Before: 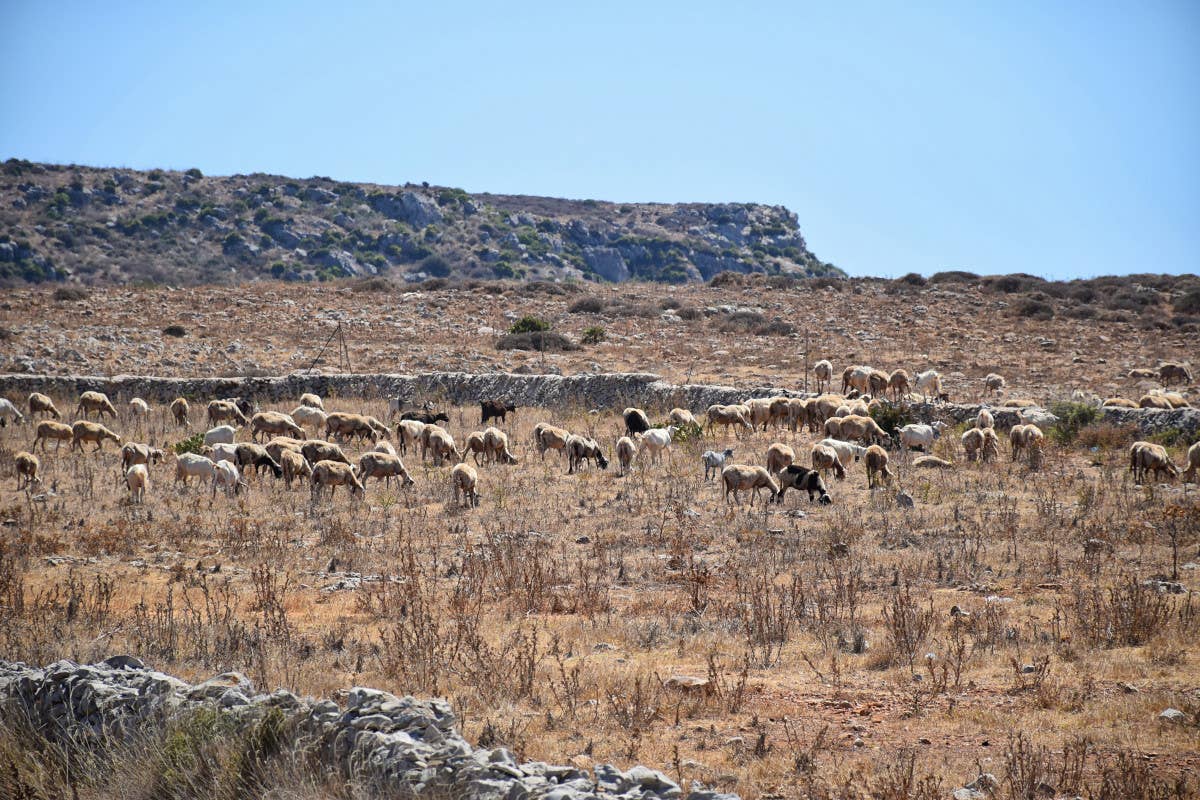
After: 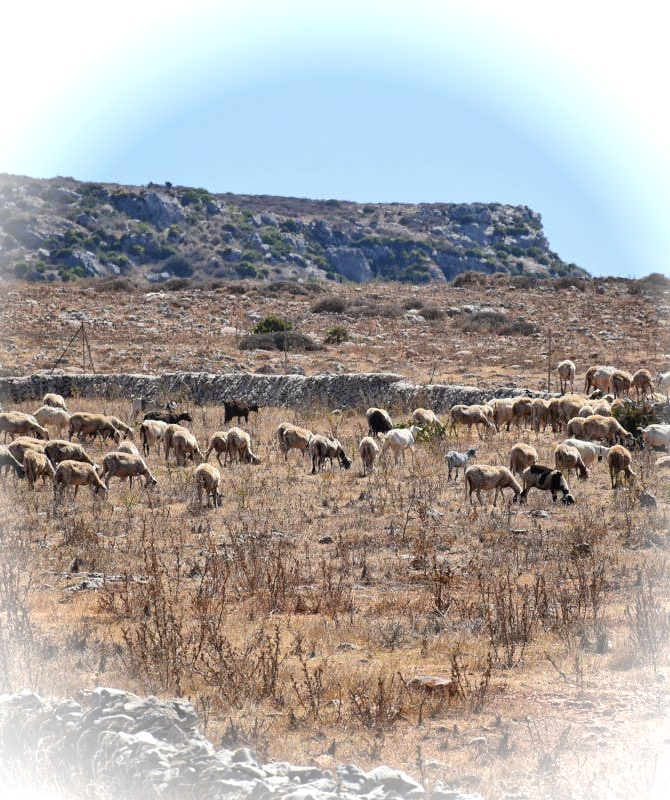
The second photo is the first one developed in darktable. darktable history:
vignetting: brightness 0.986, saturation -0.489
crop: left 21.488%, right 22.6%
